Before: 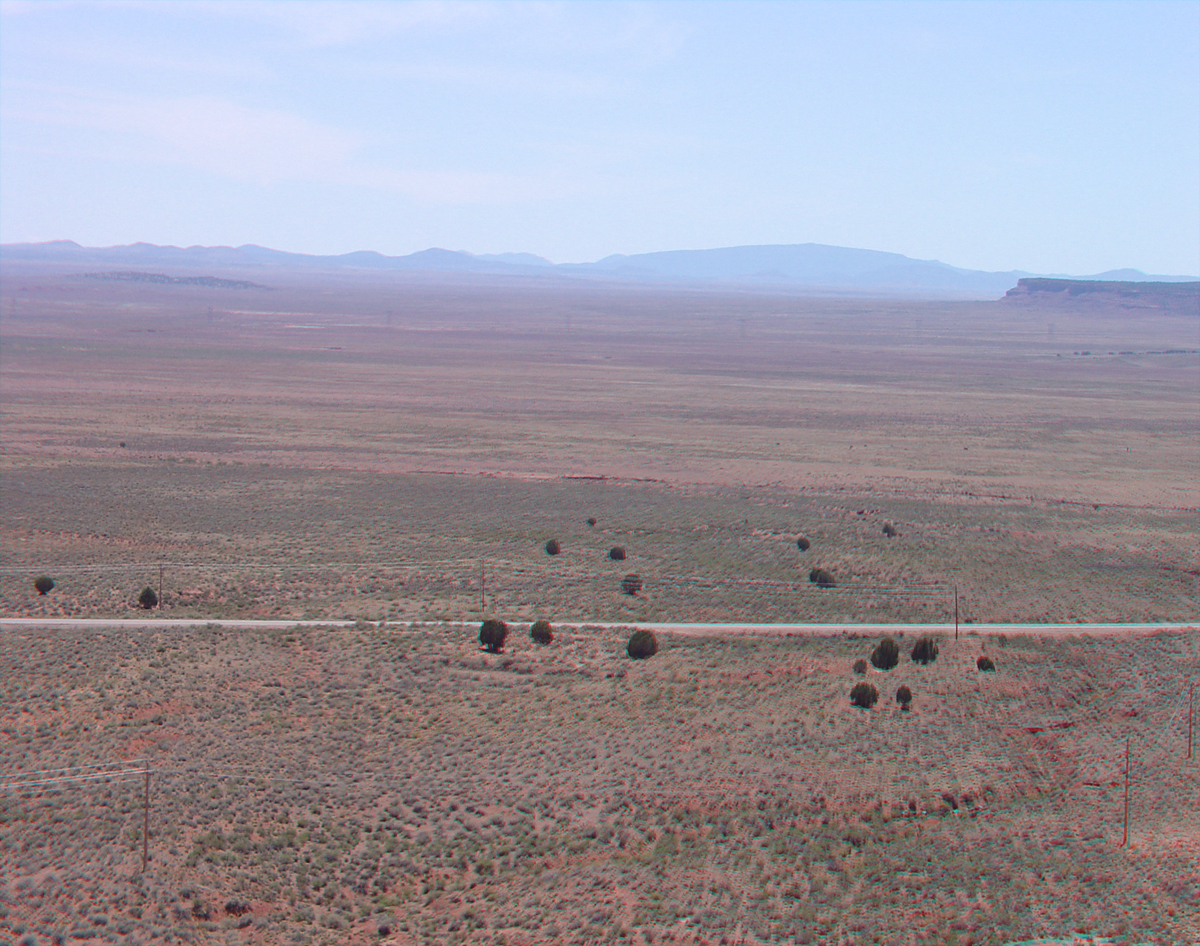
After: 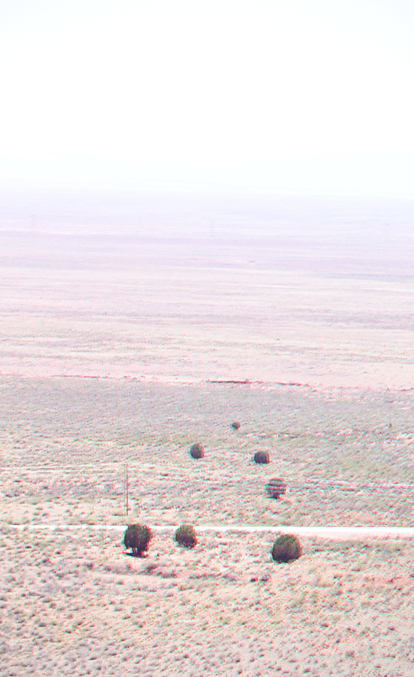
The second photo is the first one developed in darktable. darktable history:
crop and rotate: left 29.703%, top 10.24%, right 35.758%, bottom 18.124%
exposure: exposure 1 EV, compensate exposure bias true, compensate highlight preservation false
base curve: curves: ch0 [(0, 0) (0.028, 0.03) (0.121, 0.232) (0.46, 0.748) (0.859, 0.968) (1, 1)], preserve colors none
vignetting: brightness -0.165
